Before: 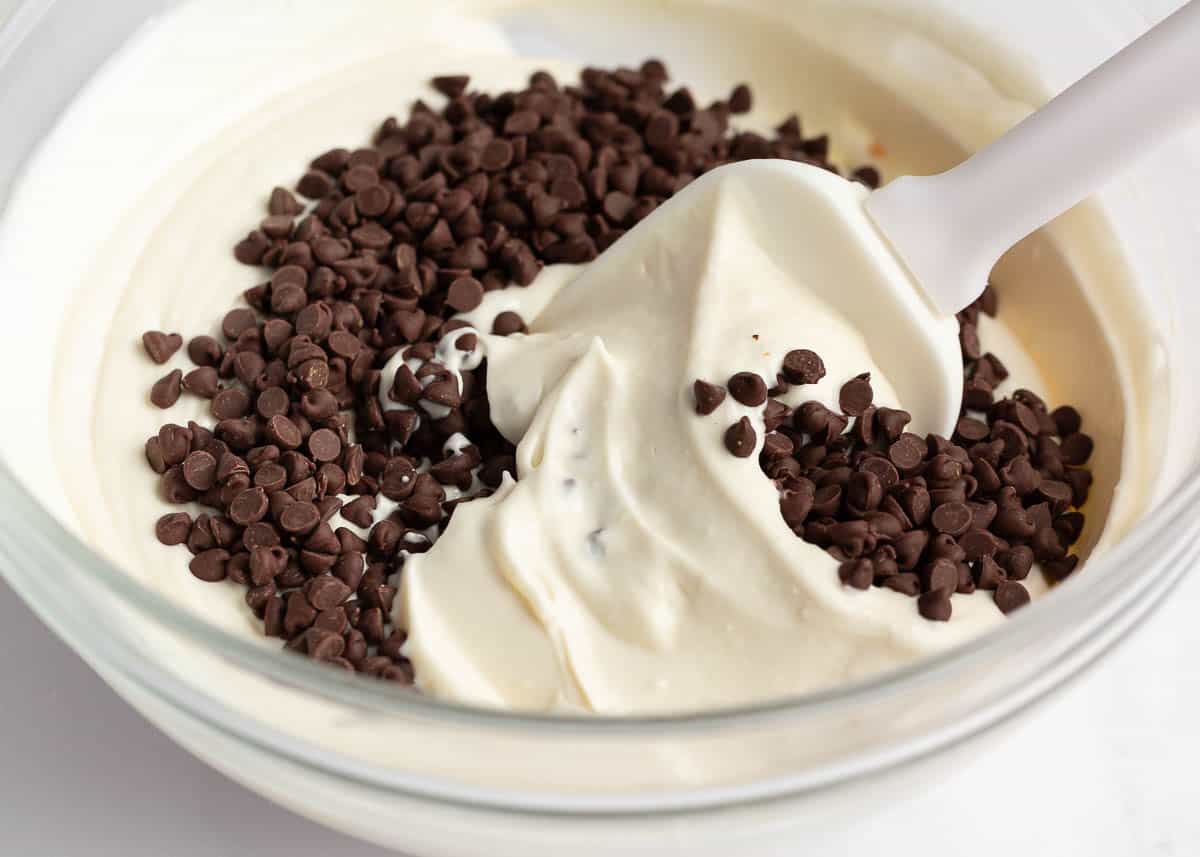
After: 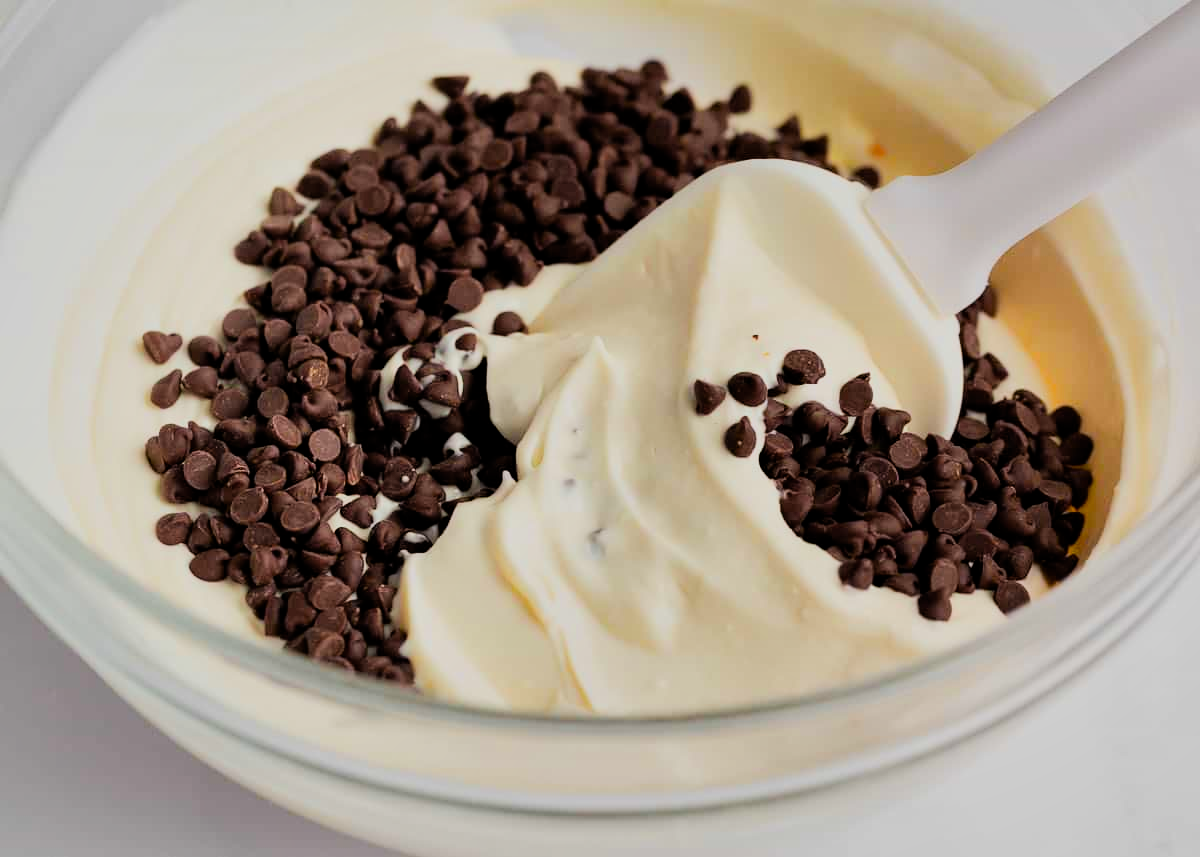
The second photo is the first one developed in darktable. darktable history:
shadows and highlights: shadows 47.82, highlights -42.27, soften with gaussian
tone equalizer: -8 EV 0.073 EV, edges refinement/feathering 500, mask exposure compensation -1.57 EV, preserve details no
color zones: curves: ch0 [(0.224, 0.526) (0.75, 0.5)]; ch1 [(0.055, 0.526) (0.224, 0.761) (0.377, 0.526) (0.75, 0.5)], mix 19.25%
filmic rgb: middle gray luminance 28.74%, black relative exposure -10.33 EV, white relative exposure 5.48 EV, target black luminance 0%, hardness 3.94, latitude 1.83%, contrast 1.13, highlights saturation mix 5.88%, shadows ↔ highlights balance 15.19%
